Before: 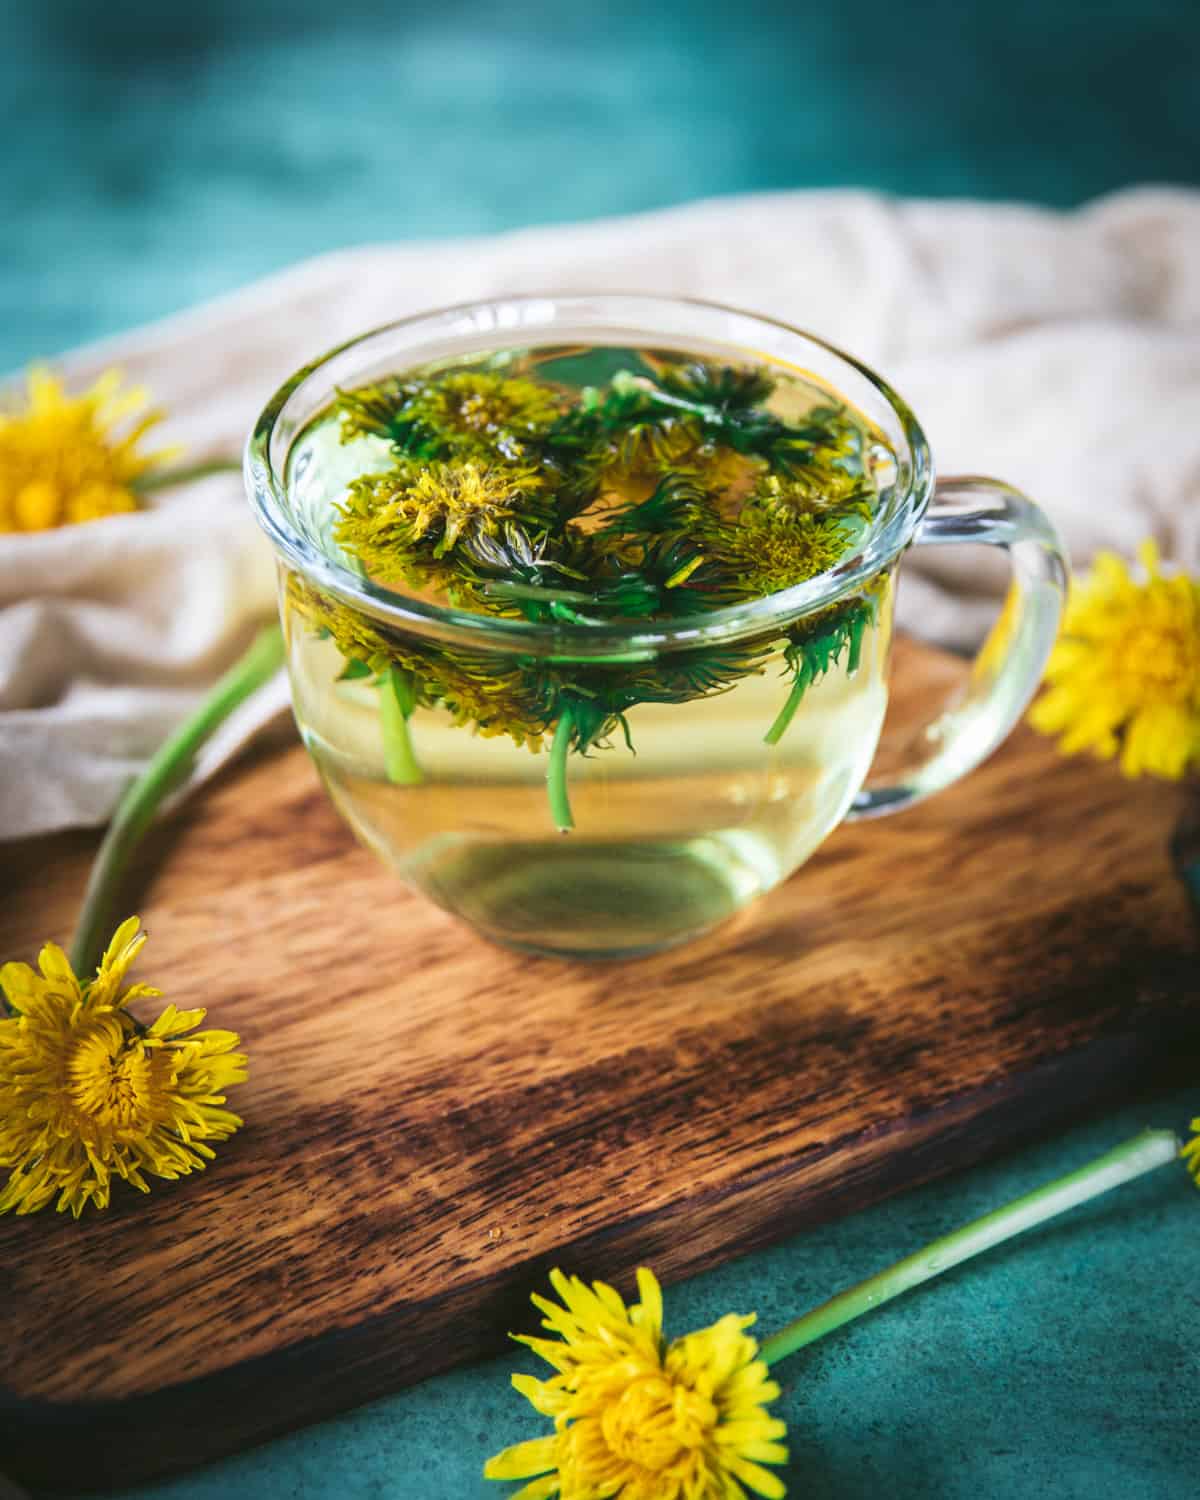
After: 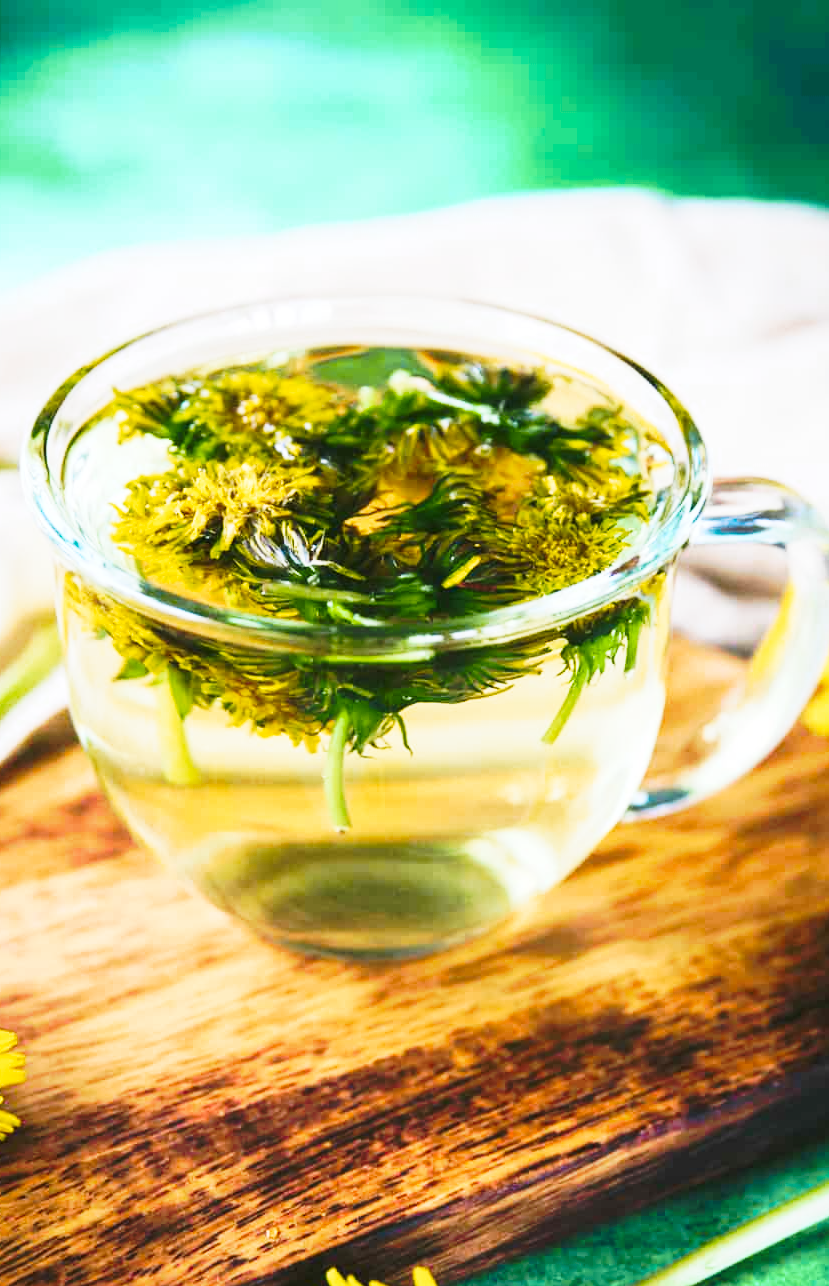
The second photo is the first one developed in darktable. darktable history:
crop: left 18.665%, right 12.251%, bottom 14.207%
tone curve: curves: ch0 [(0, 0) (0.003, 0.003) (0.011, 0.013) (0.025, 0.029) (0.044, 0.052) (0.069, 0.081) (0.1, 0.116) (0.136, 0.158) (0.177, 0.207) (0.224, 0.268) (0.277, 0.373) (0.335, 0.465) (0.399, 0.565) (0.468, 0.674) (0.543, 0.79) (0.623, 0.853) (0.709, 0.918) (0.801, 0.956) (0.898, 0.977) (1, 1)], preserve colors none
color zones: curves: ch0 [(0.254, 0.492) (0.724, 0.62)]; ch1 [(0.25, 0.528) (0.719, 0.796)]; ch2 [(0, 0.472) (0.25, 0.5) (0.73, 0.184)]
